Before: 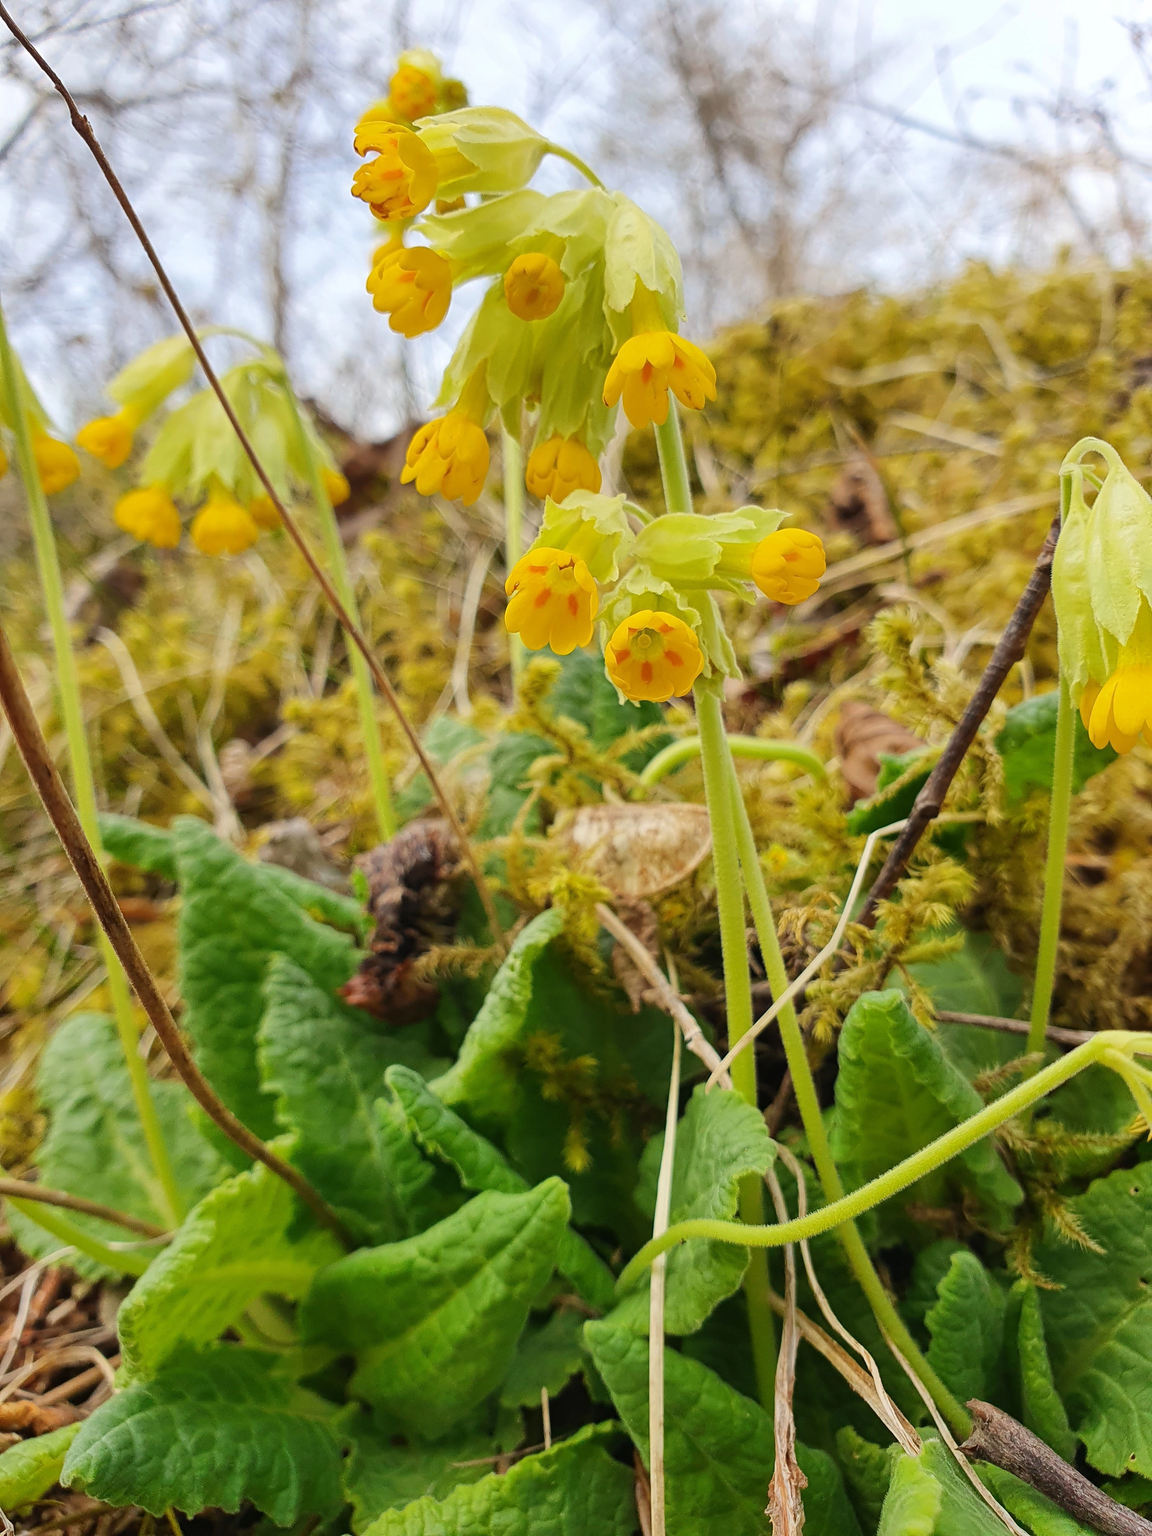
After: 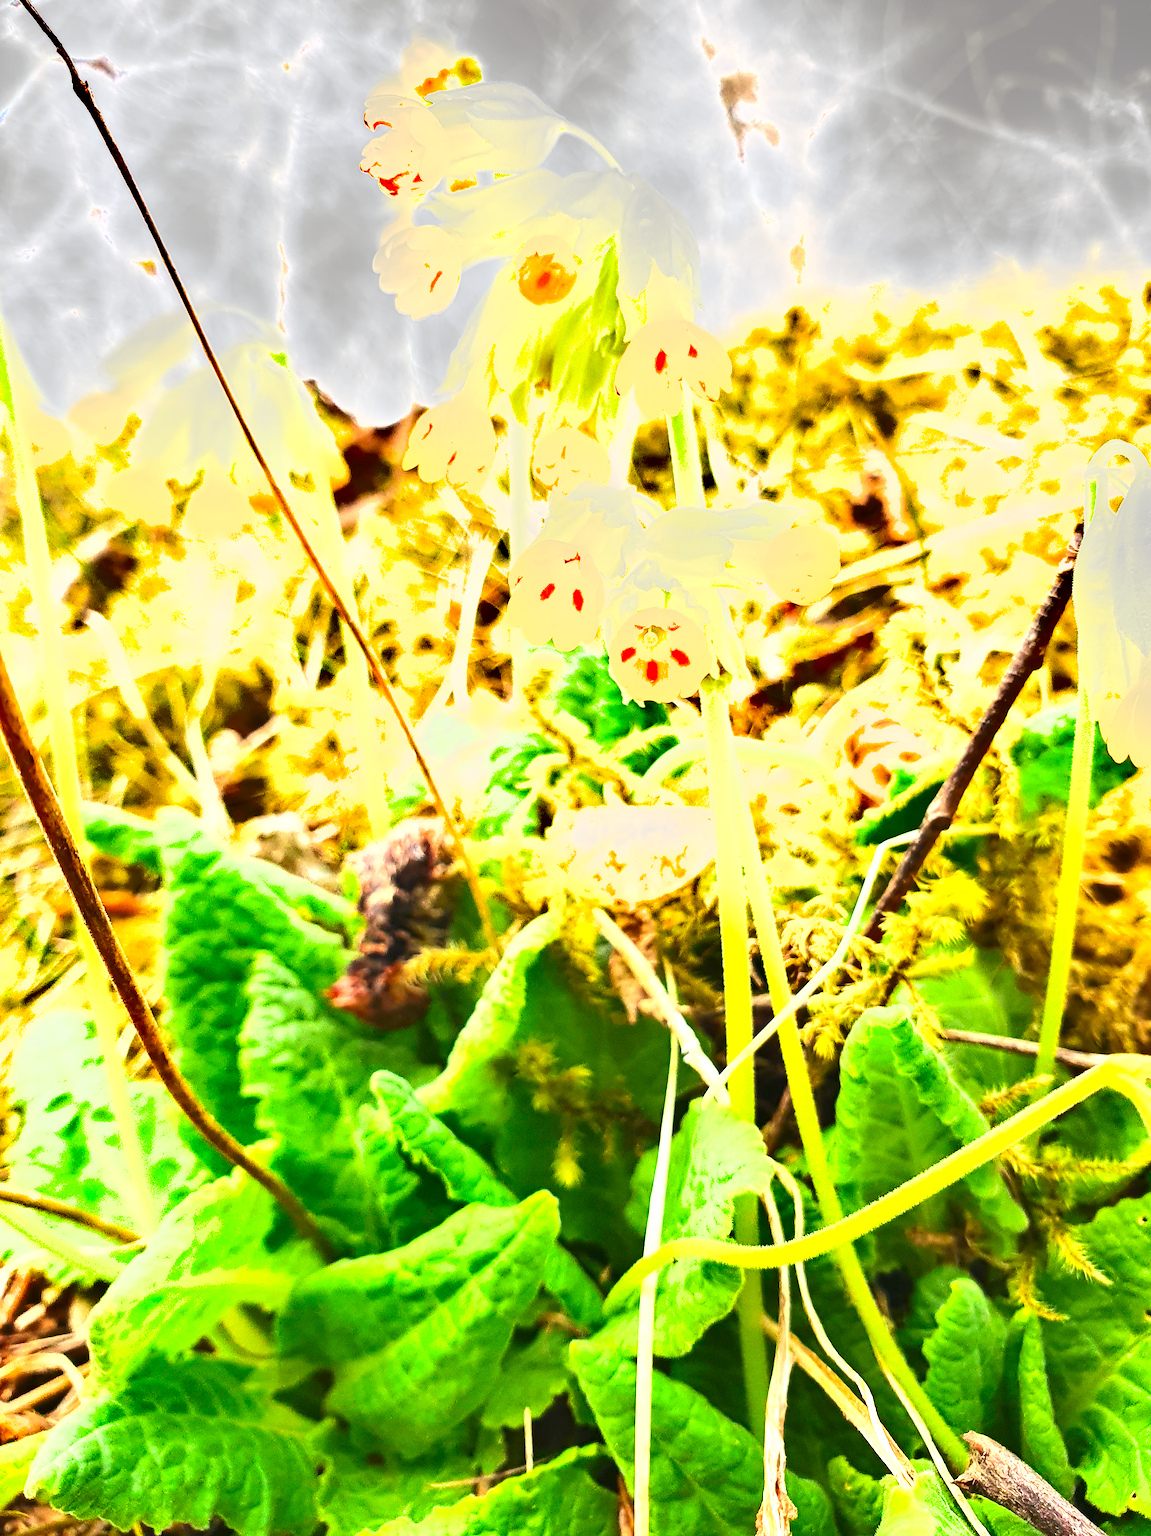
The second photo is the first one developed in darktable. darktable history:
shadows and highlights: shadows 43.73, white point adjustment -1.3, soften with gaussian
crop and rotate: angle -1.48°
contrast brightness saturation: contrast 0.181, saturation 0.295
exposure: exposure 1.989 EV, compensate highlight preservation false
